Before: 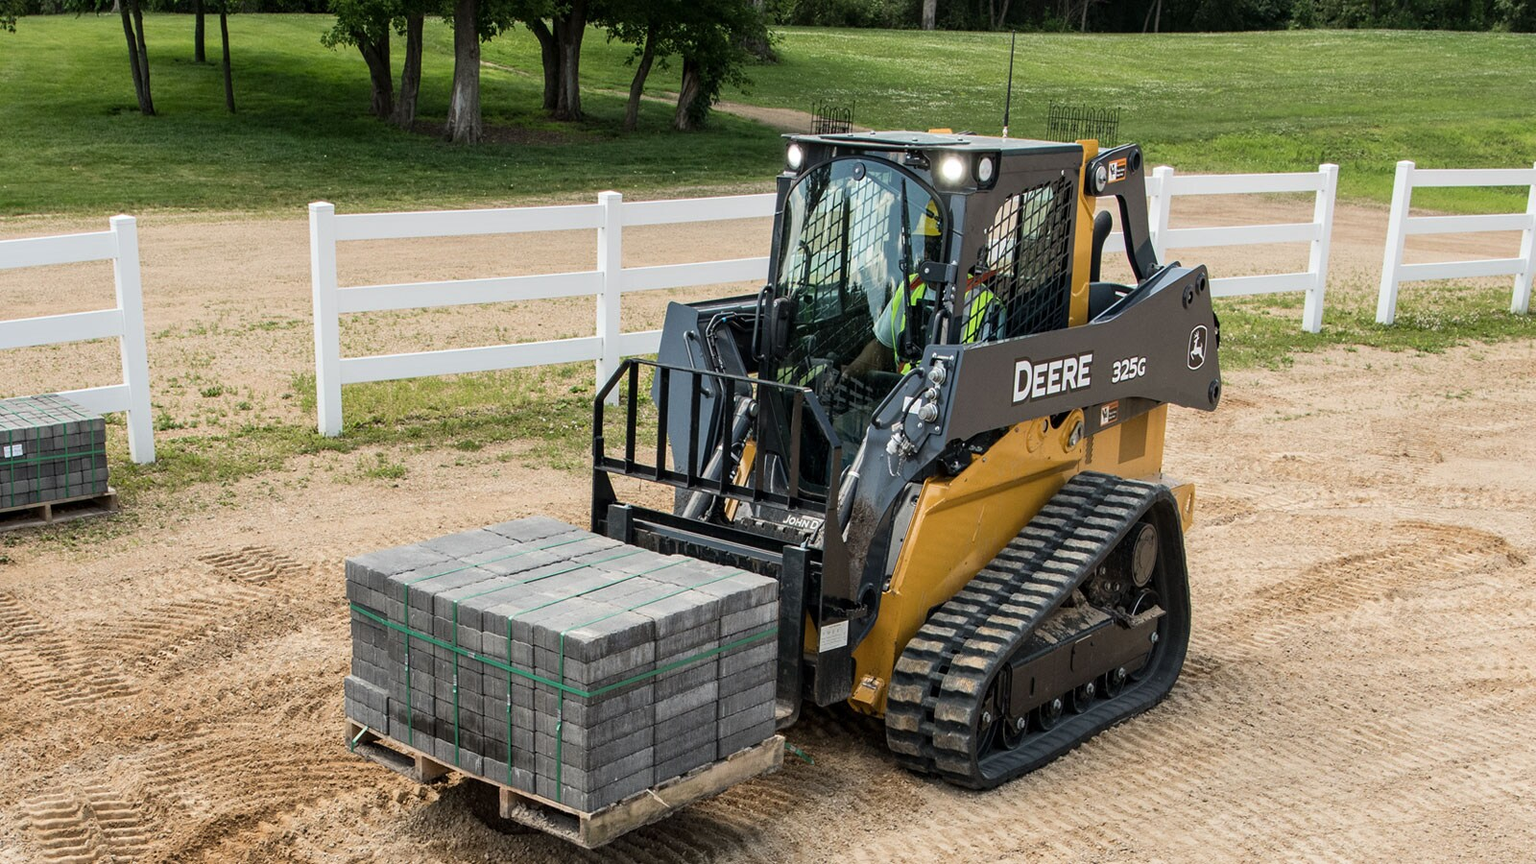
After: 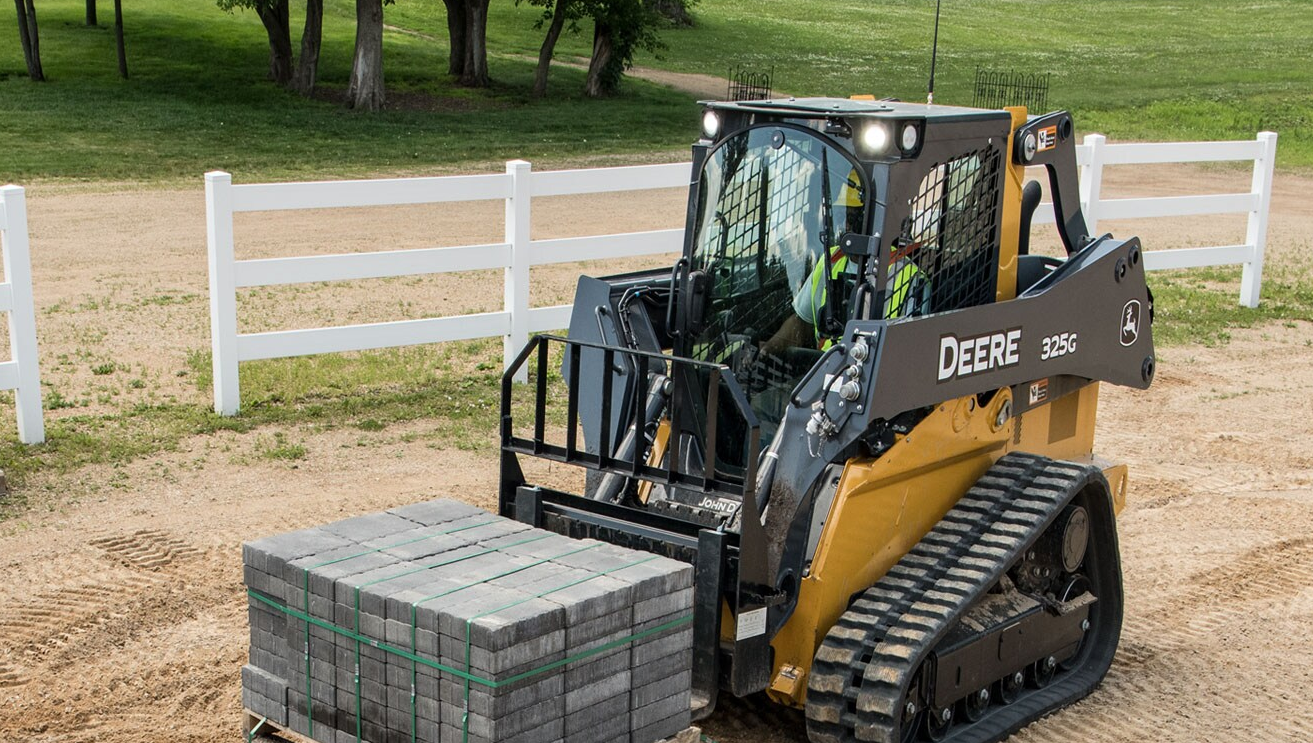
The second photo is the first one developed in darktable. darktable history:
crop and rotate: left 7.382%, top 4.379%, right 10.51%, bottom 12.999%
